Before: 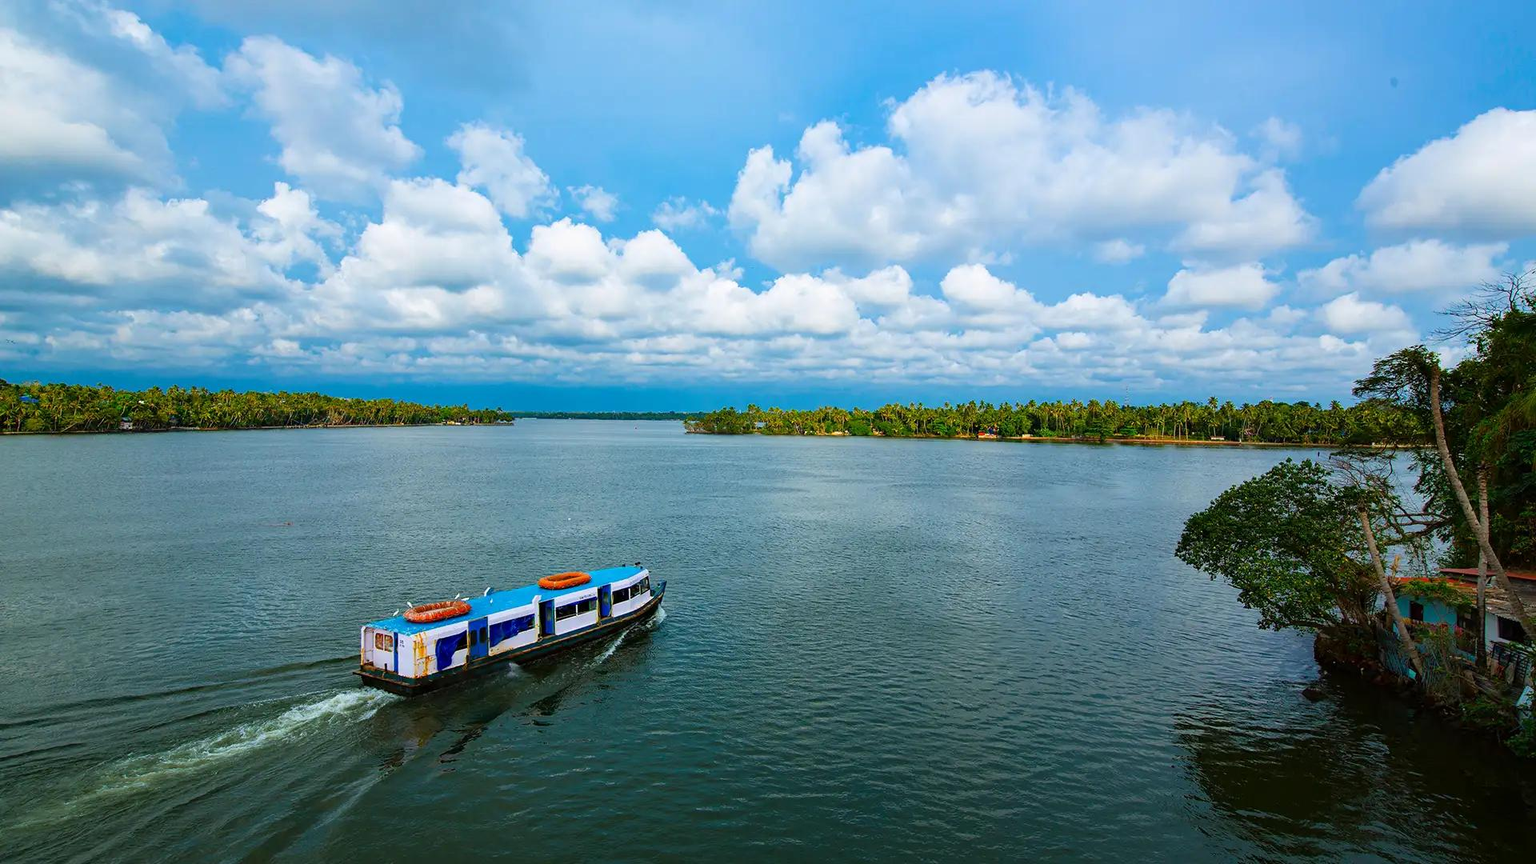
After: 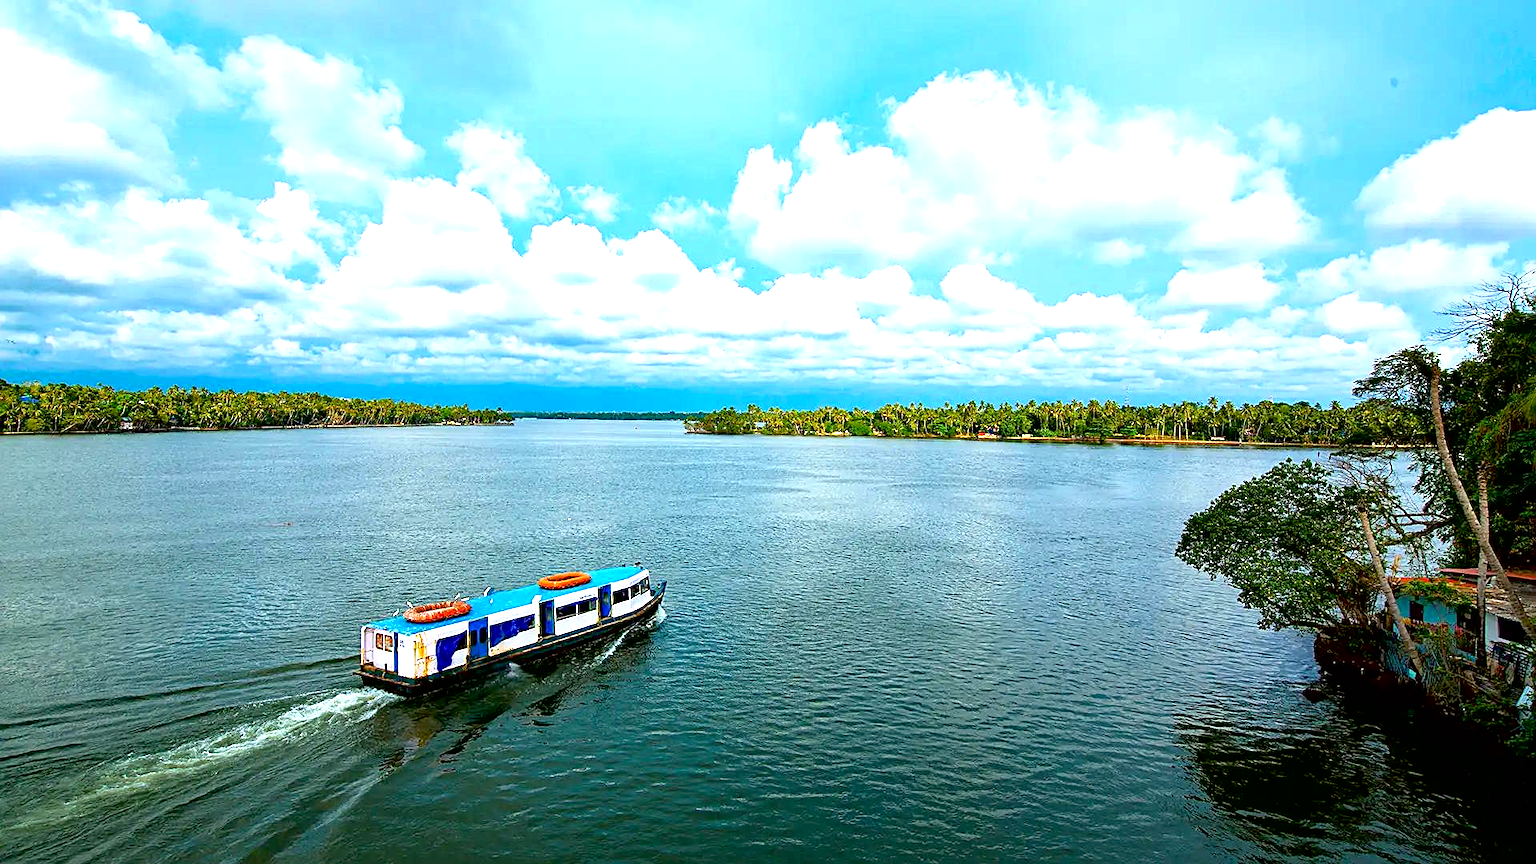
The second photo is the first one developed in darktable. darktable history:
local contrast: mode bilateral grid, contrast 28, coarseness 15, detail 115%, midtone range 0.2
exposure: black level correction 0.008, exposure 0.978 EV, compensate exposure bias true, compensate highlight preservation false
sharpen: on, module defaults
